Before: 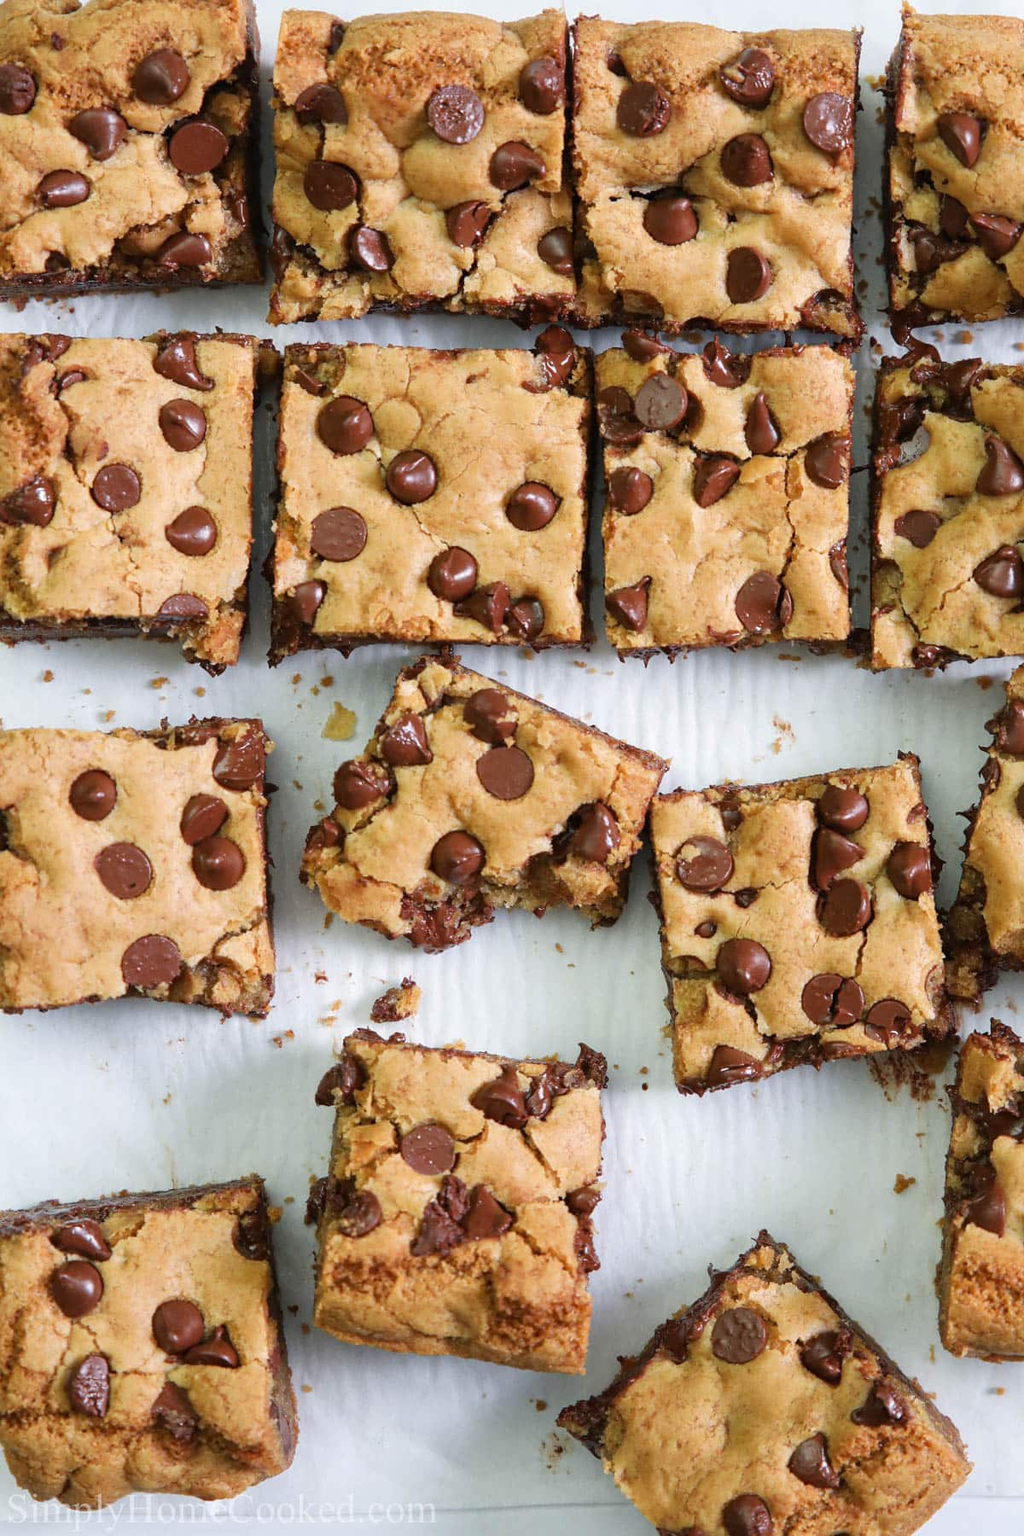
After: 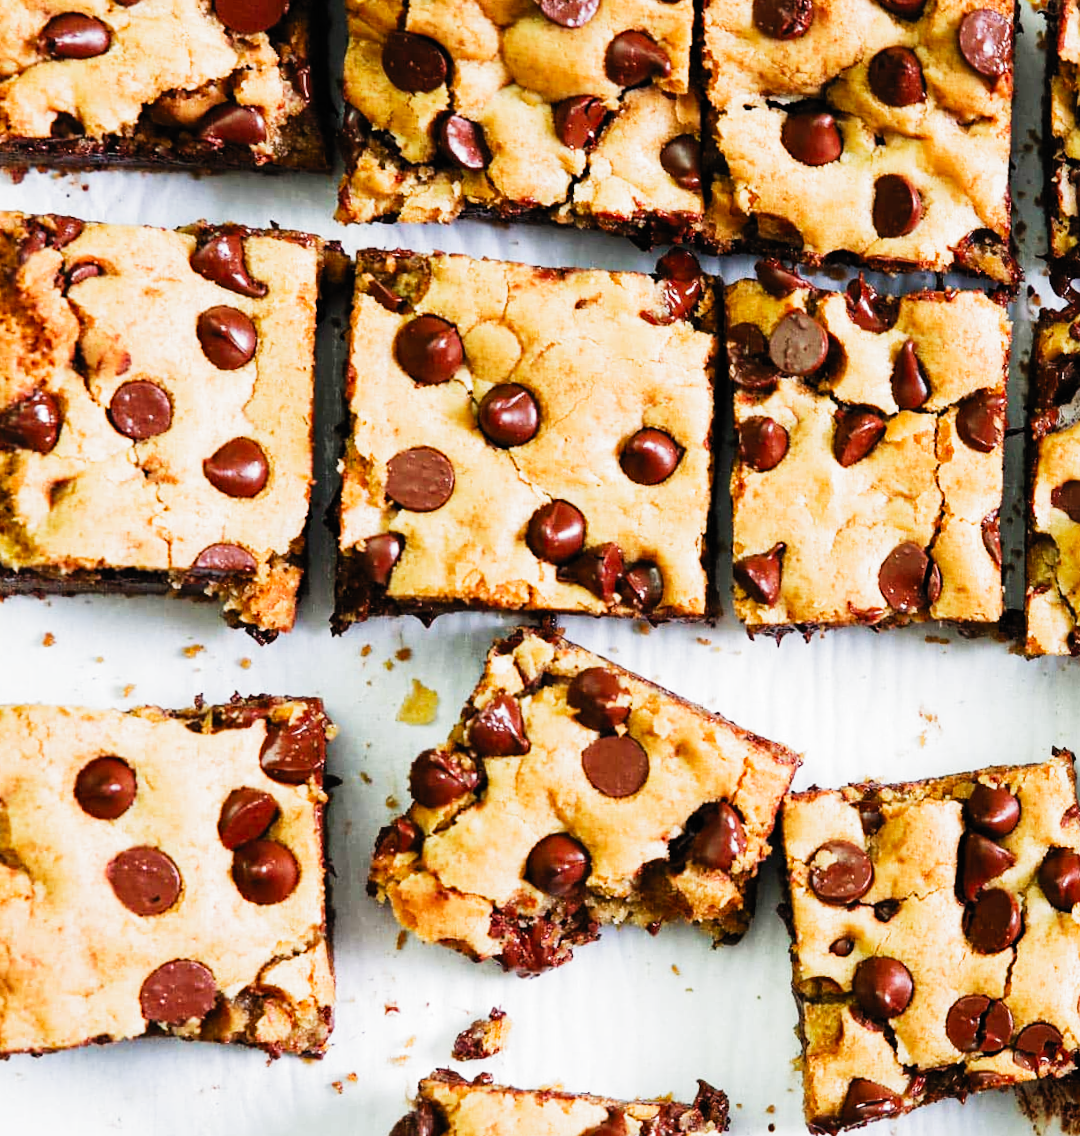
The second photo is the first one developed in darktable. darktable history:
rotate and perspective: rotation 0.679°, lens shift (horizontal) 0.136, crop left 0.009, crop right 0.991, crop top 0.078, crop bottom 0.95
crop: left 1.509%, top 3.452%, right 7.696%, bottom 28.452%
contrast brightness saturation: contrast 0.2, brightness 0.16, saturation 0.22
filmic rgb: black relative exposure -6.43 EV, white relative exposure 2.43 EV, threshold 3 EV, hardness 5.27, latitude 0.1%, contrast 1.425, highlights saturation mix 2%, preserve chrominance no, color science v5 (2021), contrast in shadows safe, contrast in highlights safe, enable highlight reconstruction true
